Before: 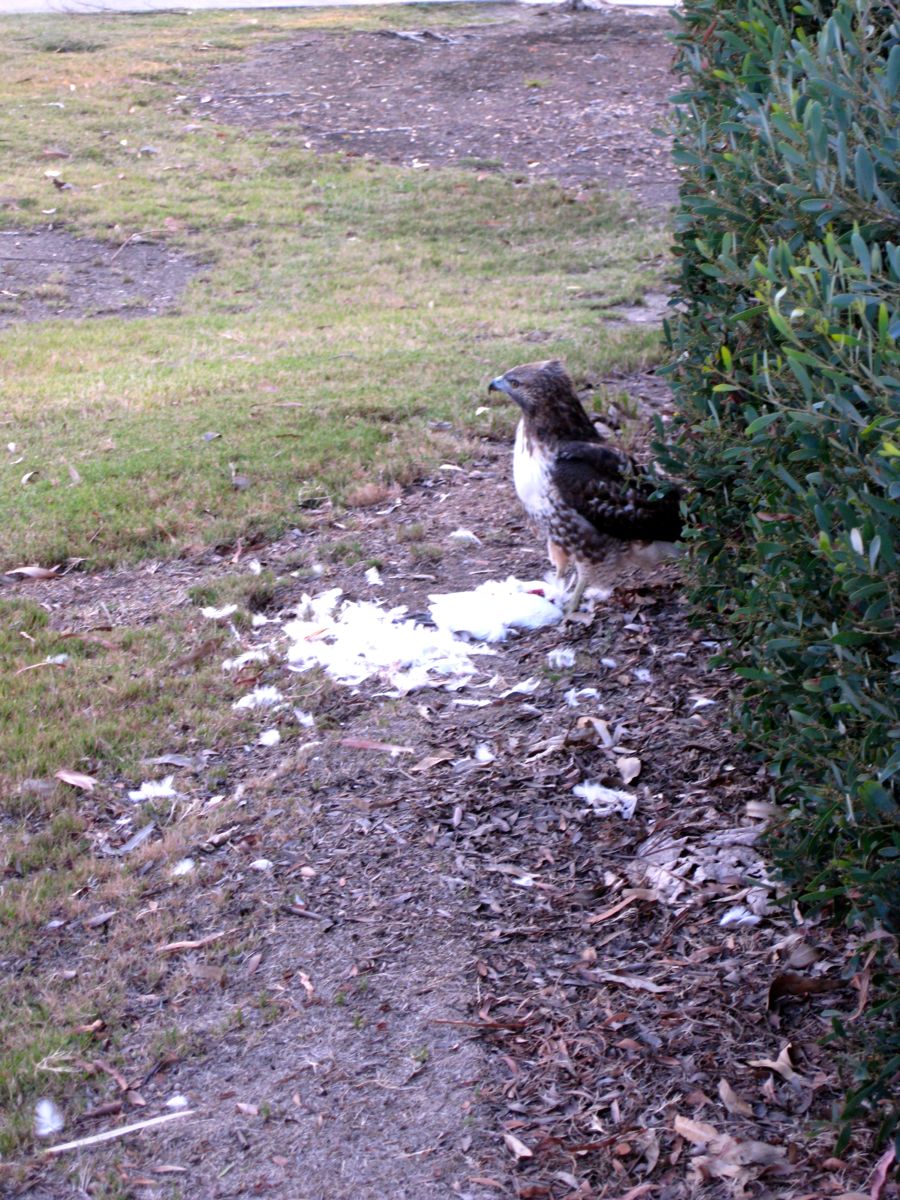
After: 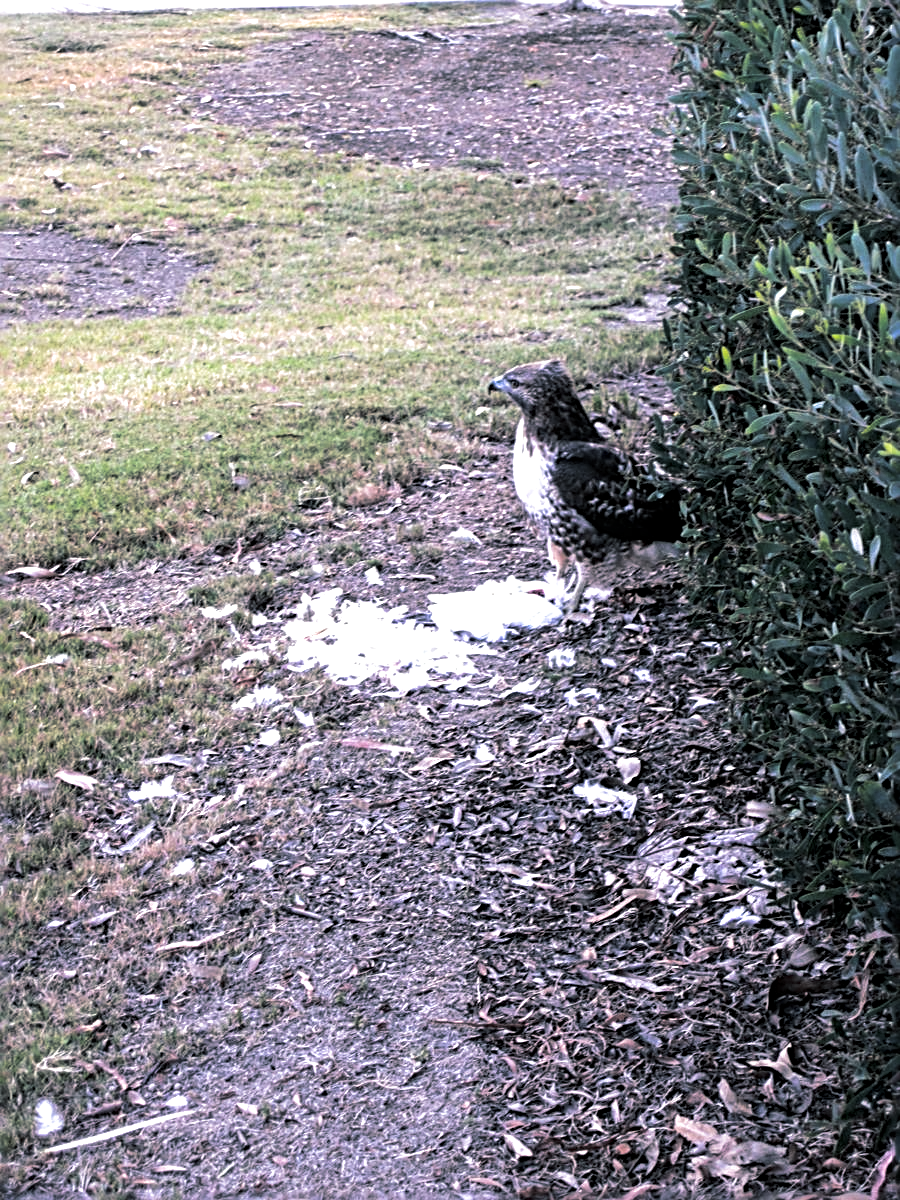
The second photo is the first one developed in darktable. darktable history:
local contrast: on, module defaults
tone equalizer: -8 EV -0.417 EV, -7 EV -0.389 EV, -6 EV -0.333 EV, -5 EV -0.222 EV, -3 EV 0.222 EV, -2 EV 0.333 EV, -1 EV 0.389 EV, +0 EV 0.417 EV, edges refinement/feathering 500, mask exposure compensation -1.57 EV, preserve details no
split-toning: shadows › hue 201.6°, shadows › saturation 0.16, highlights › hue 50.4°, highlights › saturation 0.2, balance -49.9
sharpen: radius 3.025, amount 0.757
